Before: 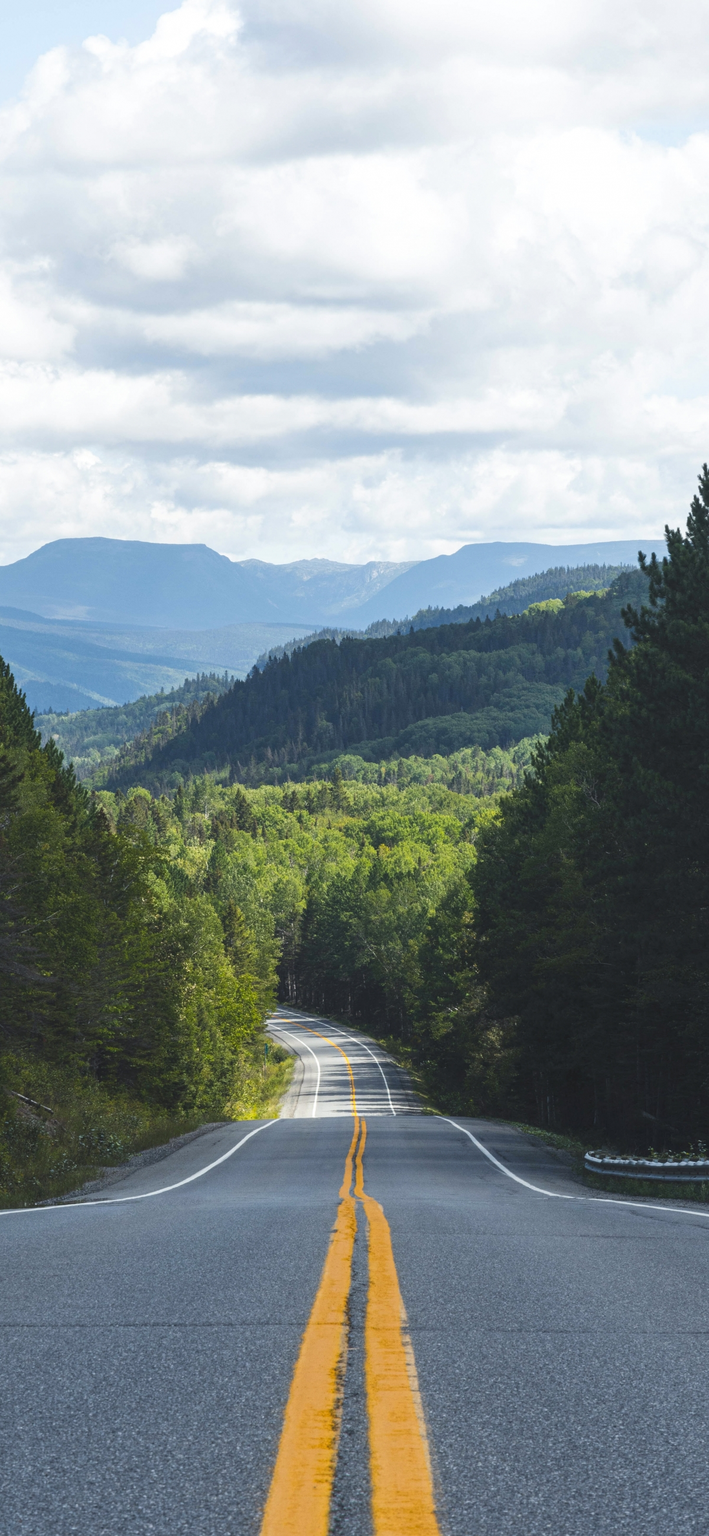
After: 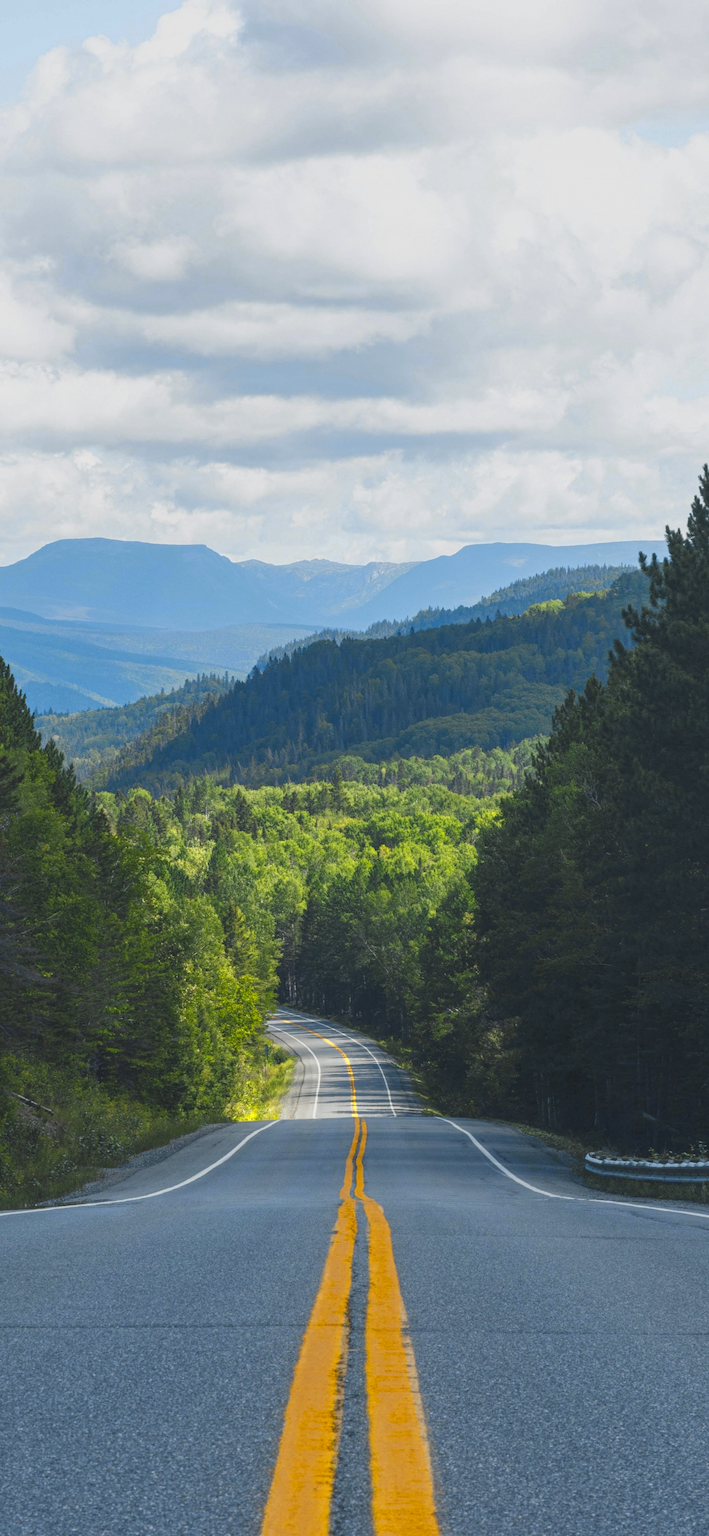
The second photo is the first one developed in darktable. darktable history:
local contrast: highlights 105%, shadows 101%, detail 120%, midtone range 0.2
color balance rgb: shadows lift › chroma 2.034%, shadows lift › hue 217.07°, perceptual saturation grading › global saturation 10.399%
color zones: curves: ch0 [(0, 0.485) (0.178, 0.476) (0.261, 0.623) (0.411, 0.403) (0.708, 0.603) (0.934, 0.412)]; ch1 [(0.003, 0.485) (0.149, 0.496) (0.229, 0.584) (0.326, 0.551) (0.484, 0.262) (0.757, 0.643)]
tone equalizer: -8 EV 0.27 EV, -7 EV 0.419 EV, -6 EV 0.394 EV, -5 EV 0.228 EV, -3 EV -0.277 EV, -2 EV -0.434 EV, -1 EV -0.438 EV, +0 EV -0.224 EV, edges refinement/feathering 500, mask exposure compensation -1.57 EV, preserve details no
exposure: exposure -0.023 EV, compensate highlight preservation false
crop: bottom 0.059%
